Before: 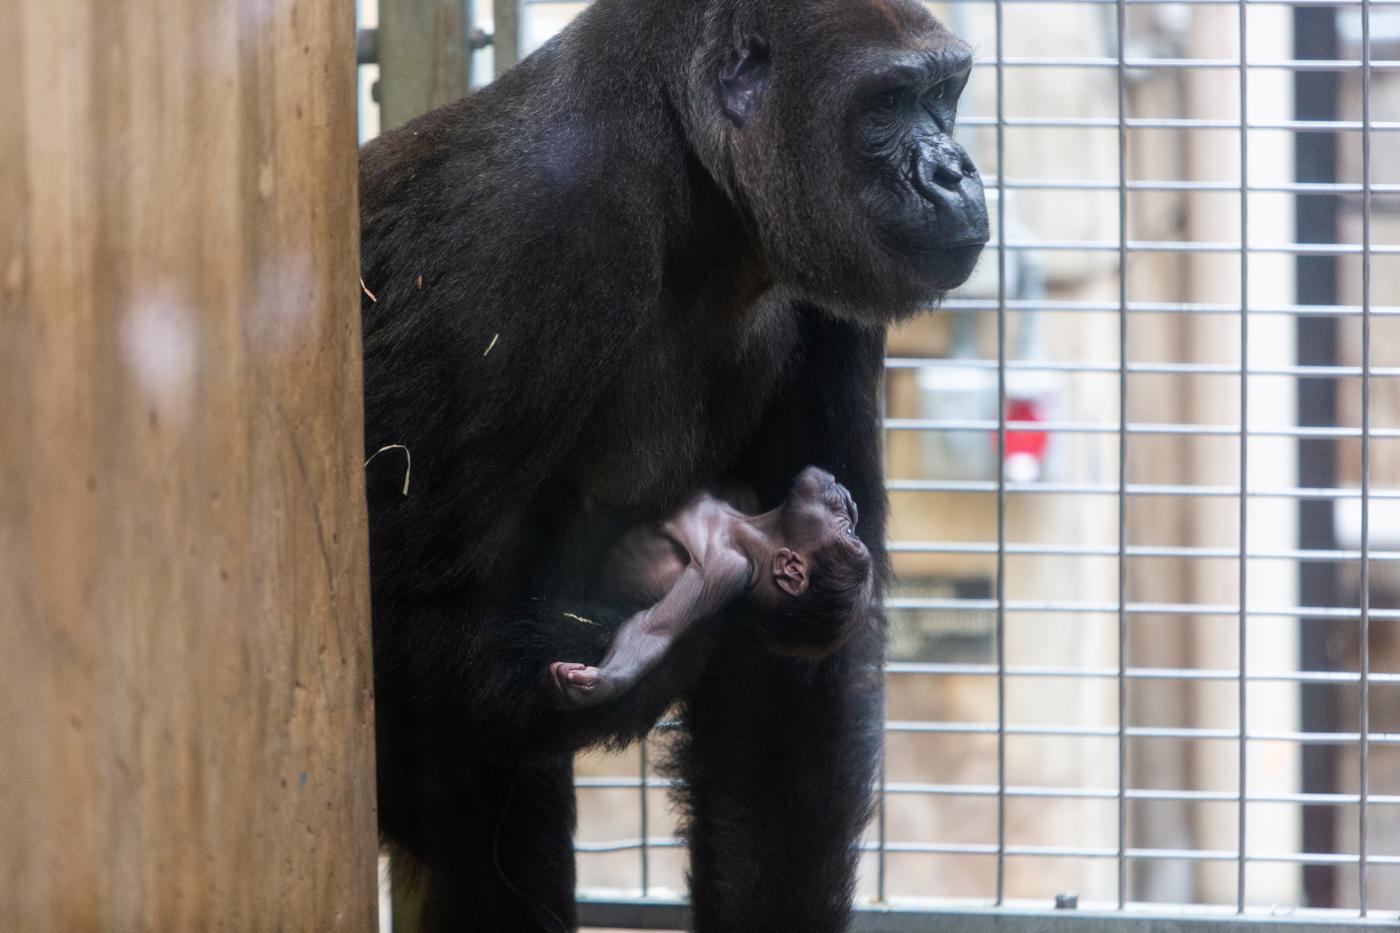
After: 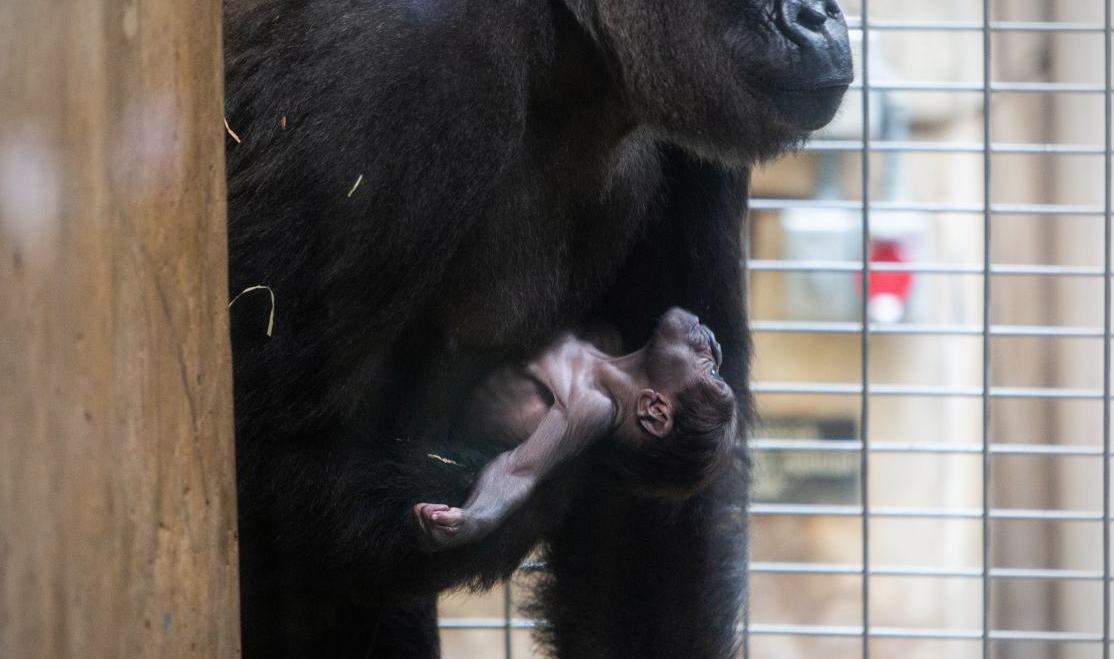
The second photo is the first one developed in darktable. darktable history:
vignetting: unbound false
crop: left 9.749%, top 17.044%, right 10.632%, bottom 12.312%
